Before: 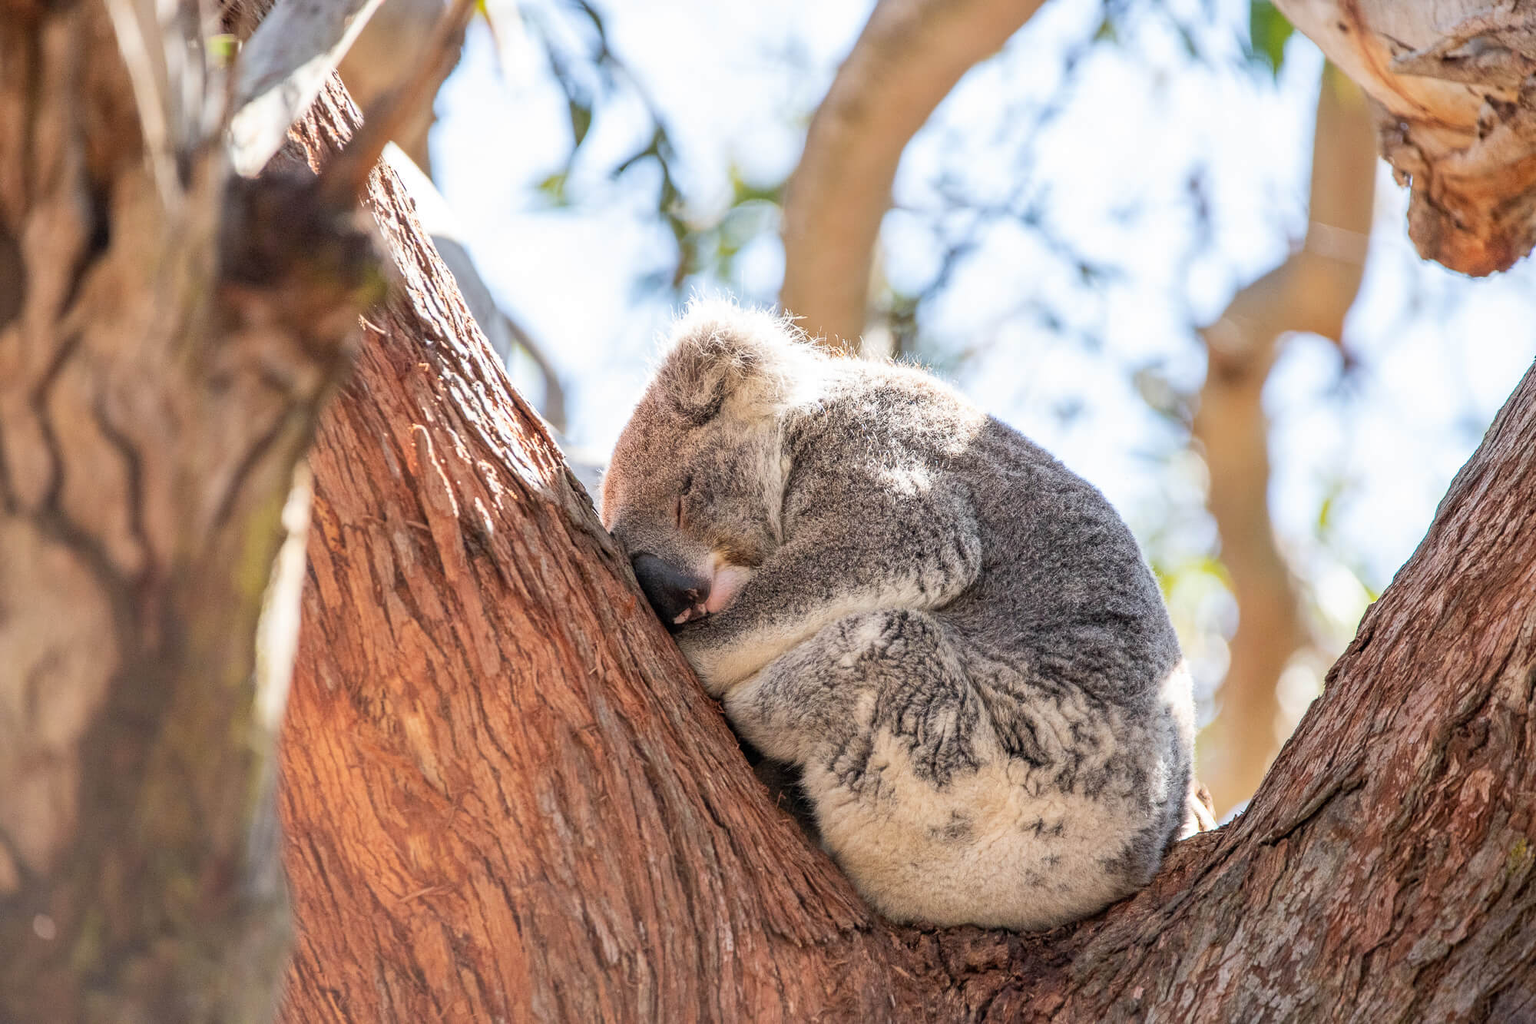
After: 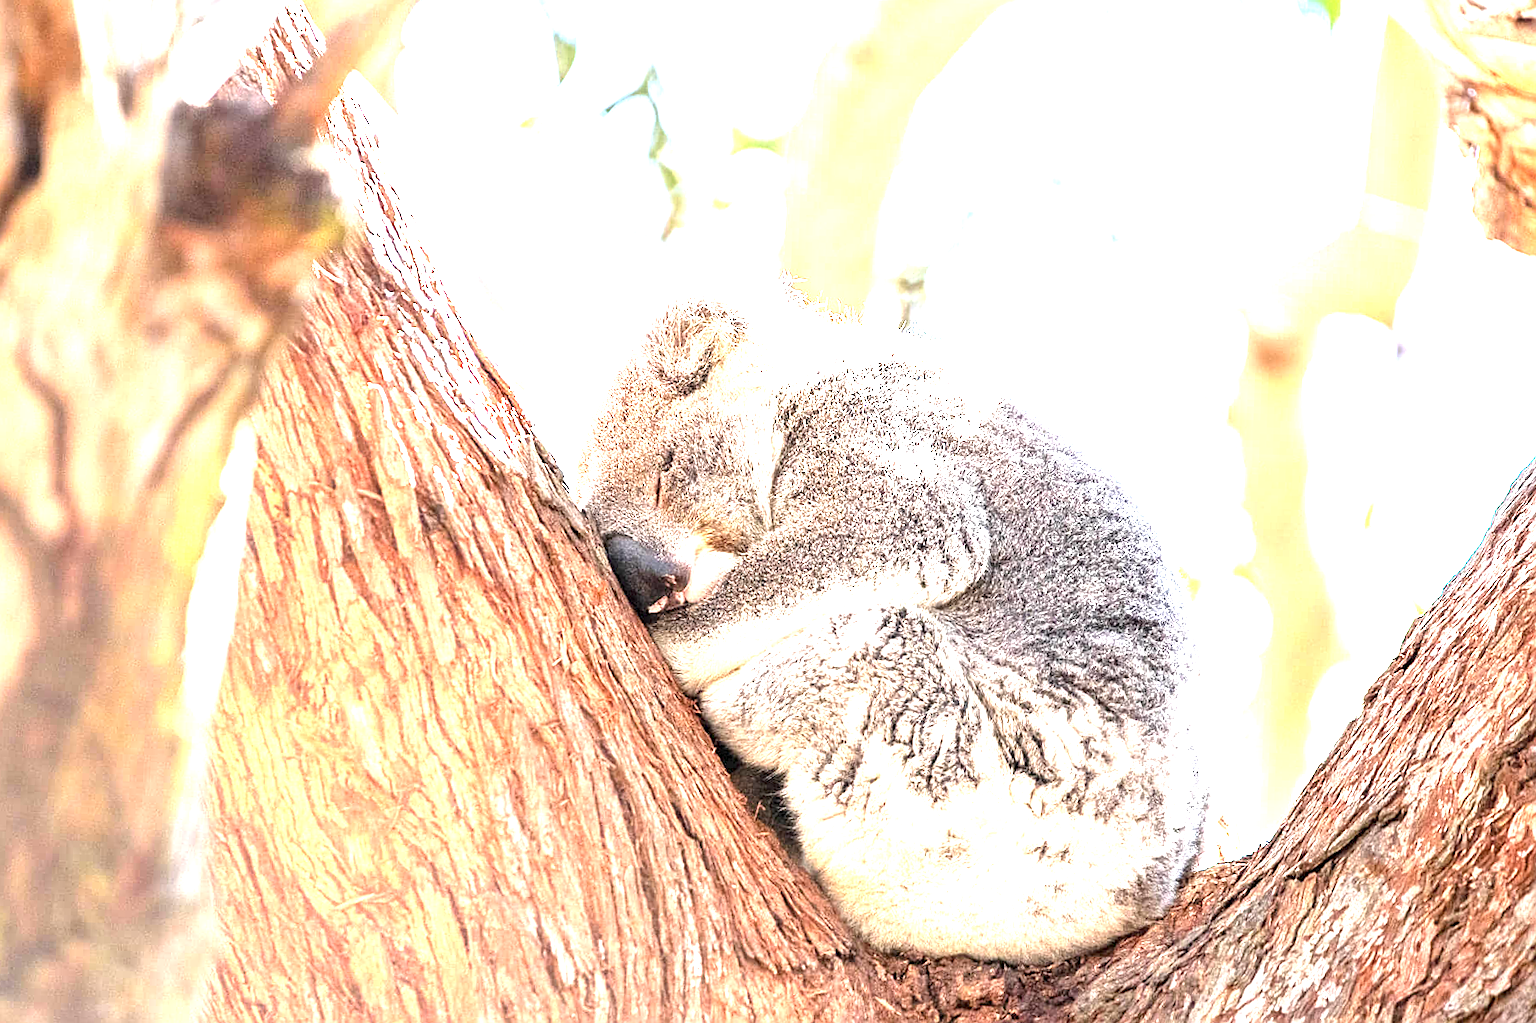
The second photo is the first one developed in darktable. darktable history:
sharpen: on, module defaults
exposure: exposure 2.25 EV, compensate highlight preservation false
crop and rotate: angle -1.96°, left 3.097%, top 4.154%, right 1.586%, bottom 0.529%
